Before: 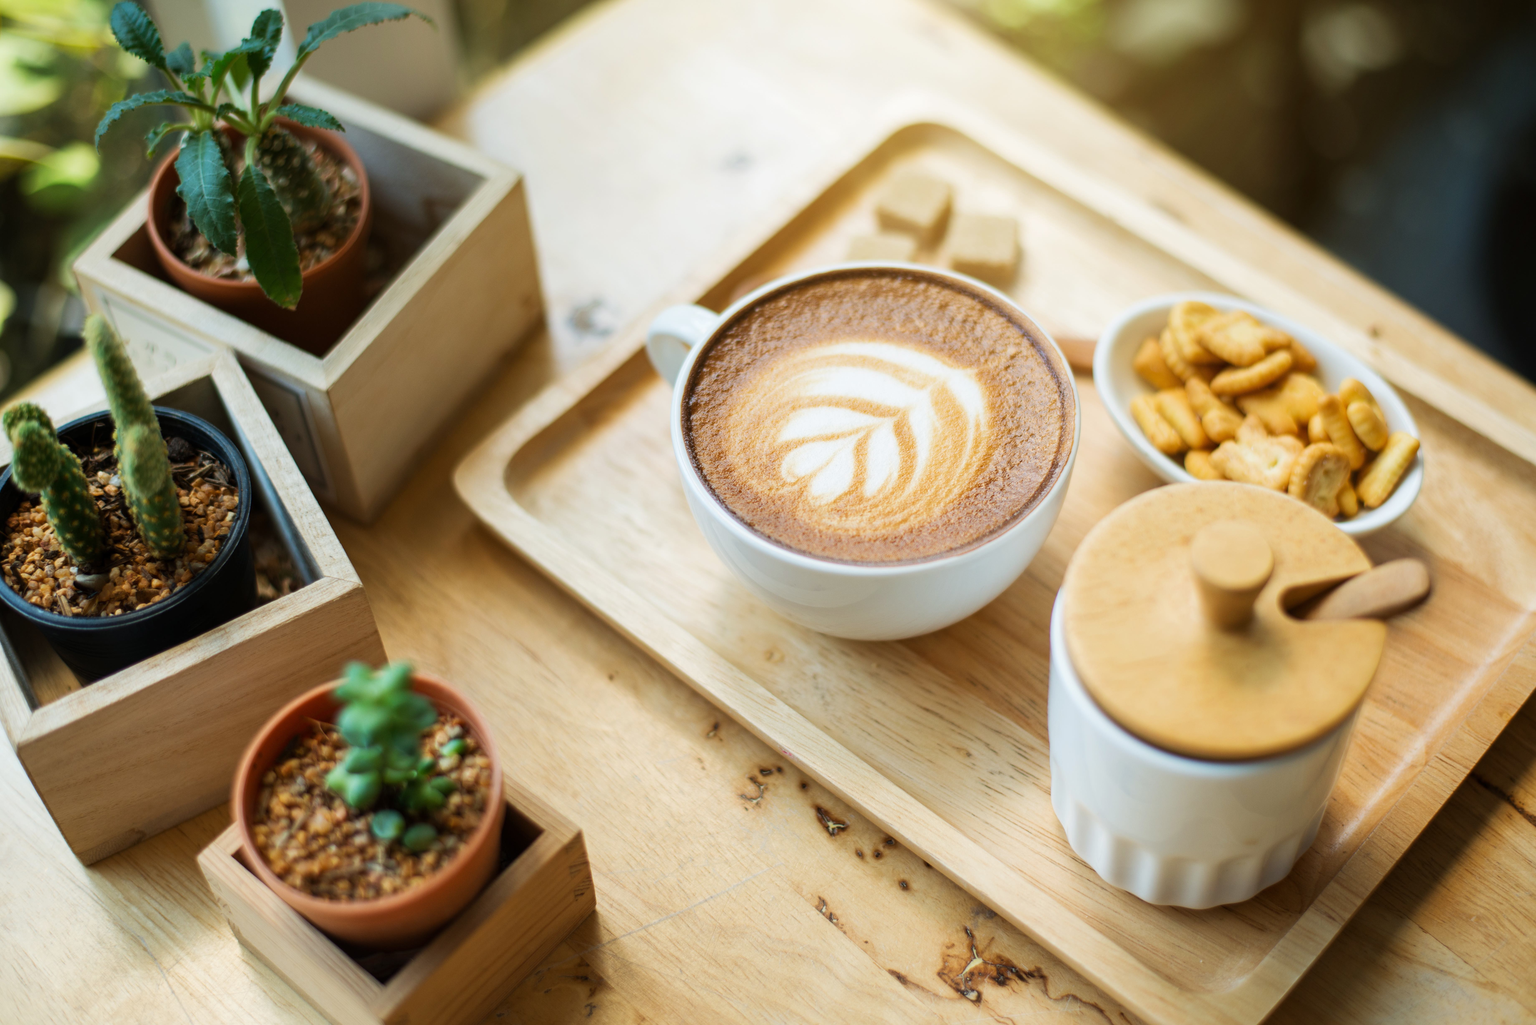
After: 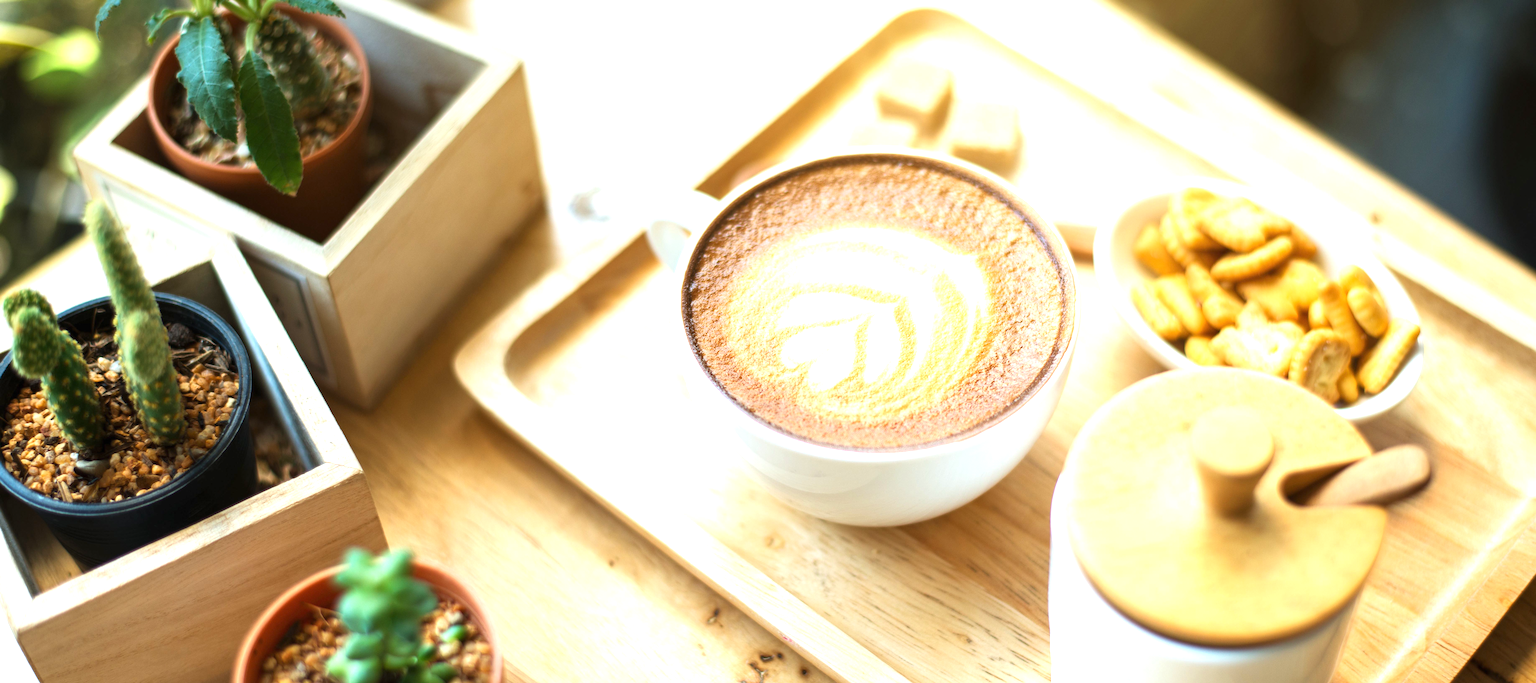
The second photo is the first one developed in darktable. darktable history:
crop: top 11.166%, bottom 22.168%
exposure: black level correction 0, exposure 1 EV, compensate exposure bias true, compensate highlight preservation false
